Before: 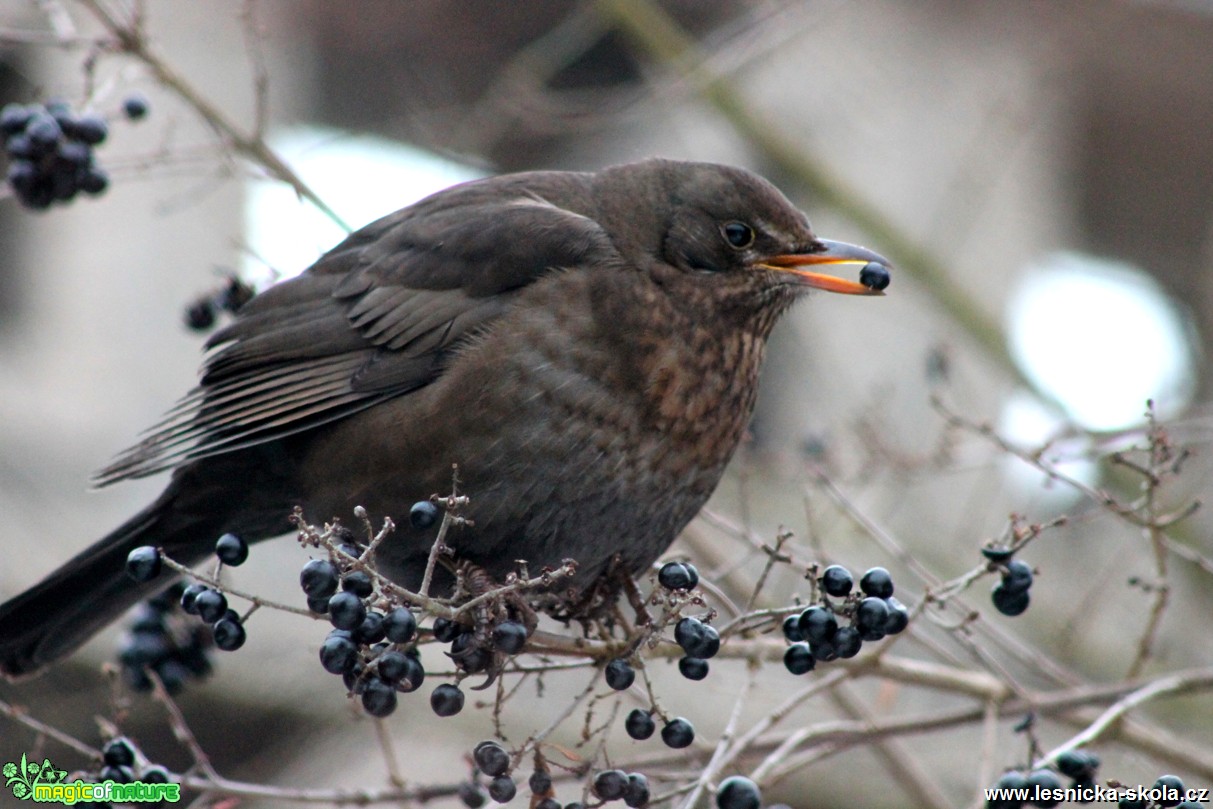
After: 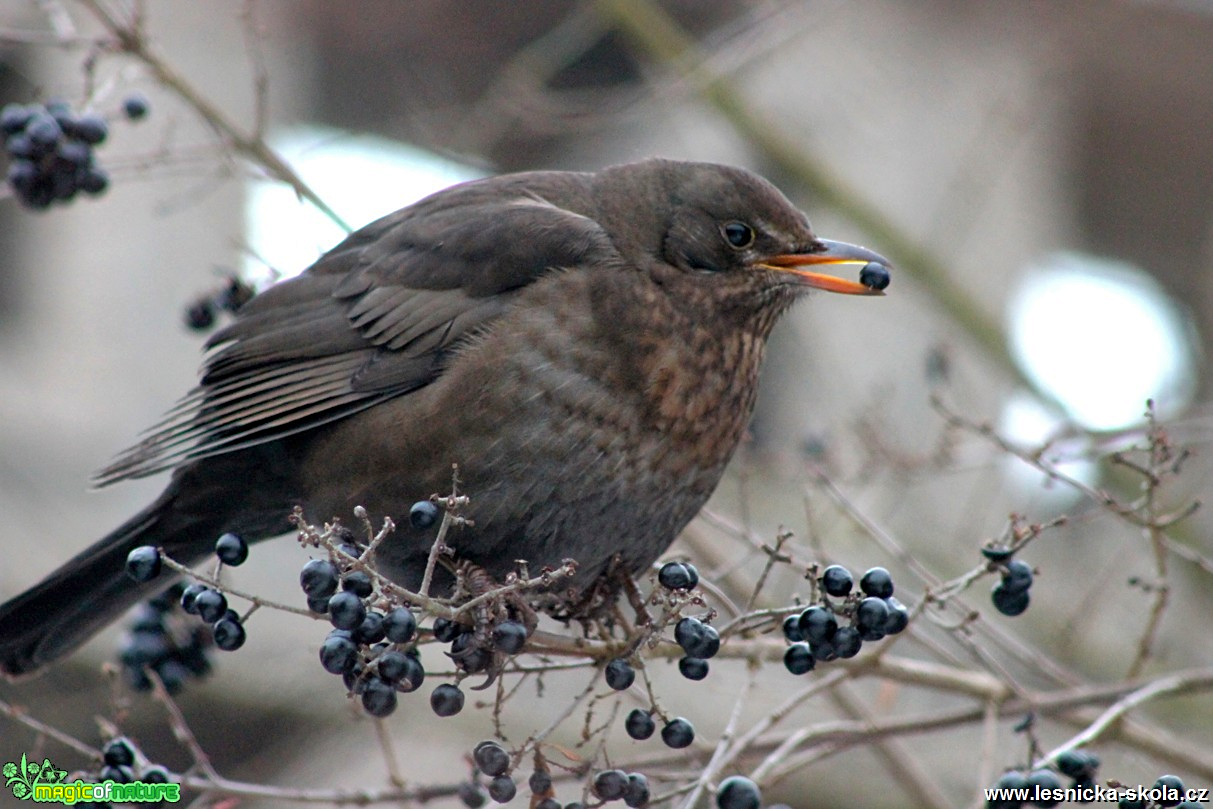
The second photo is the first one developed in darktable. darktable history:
shadows and highlights: on, module defaults
sharpen: amount 0.203
tone equalizer: on, module defaults
